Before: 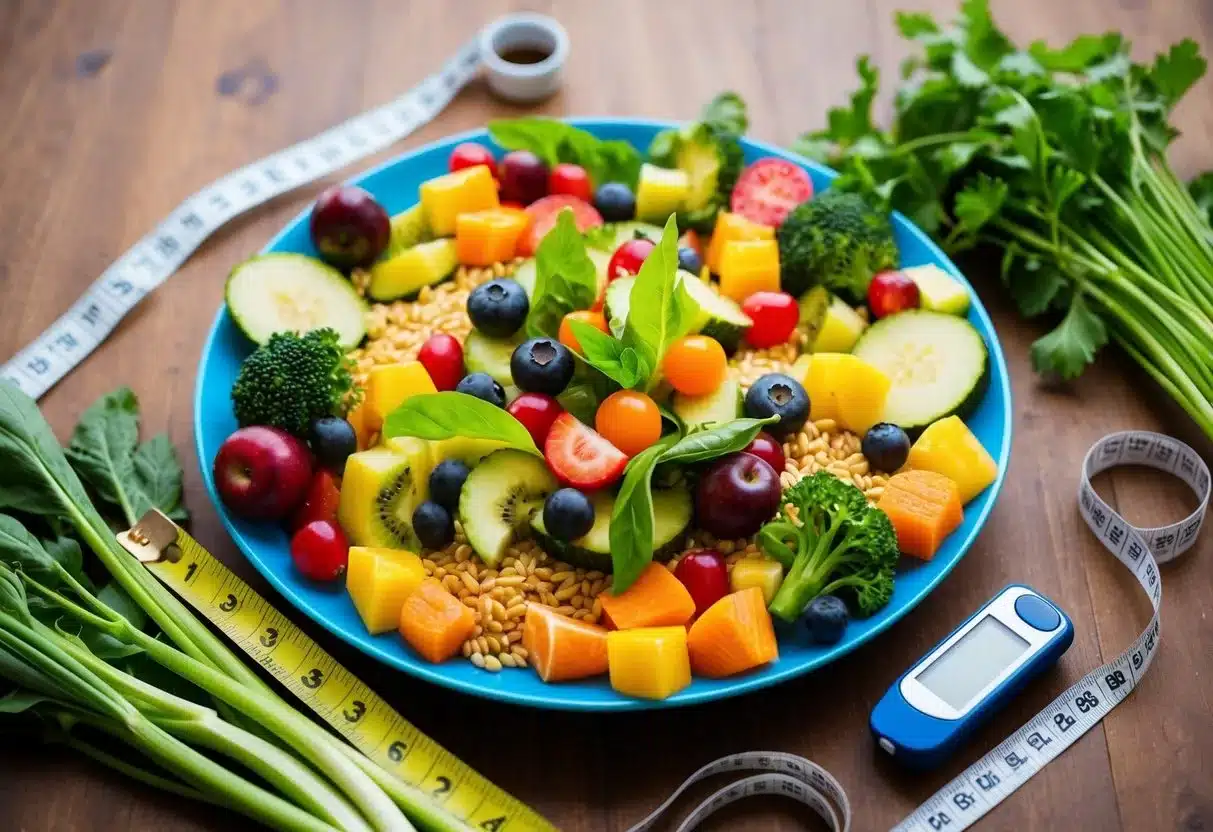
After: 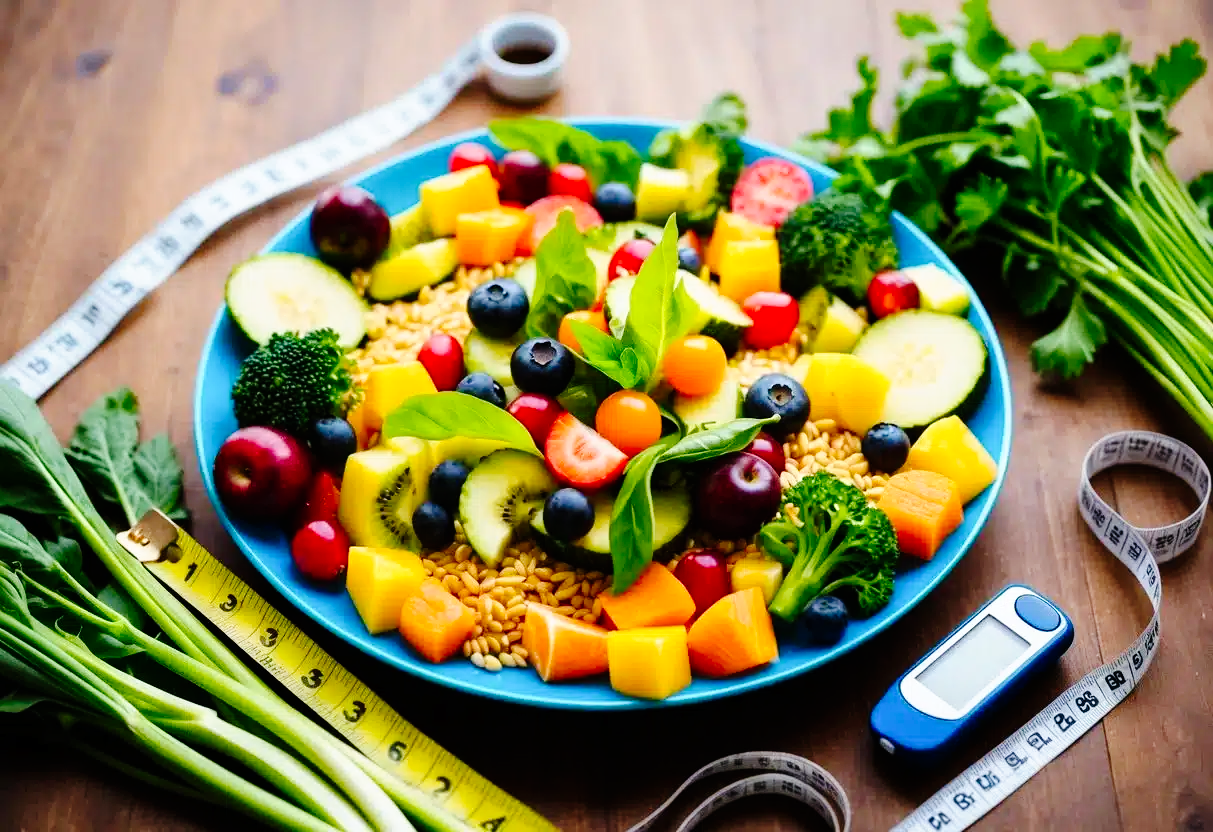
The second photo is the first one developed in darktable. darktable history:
exposure: compensate exposure bias true, compensate highlight preservation false
tone curve: curves: ch0 [(0, 0) (0.003, 0.003) (0.011, 0.005) (0.025, 0.008) (0.044, 0.012) (0.069, 0.02) (0.1, 0.031) (0.136, 0.047) (0.177, 0.088) (0.224, 0.141) (0.277, 0.222) (0.335, 0.32) (0.399, 0.425) (0.468, 0.524) (0.543, 0.623) (0.623, 0.716) (0.709, 0.796) (0.801, 0.88) (0.898, 0.959) (1, 1)], preserve colors none
